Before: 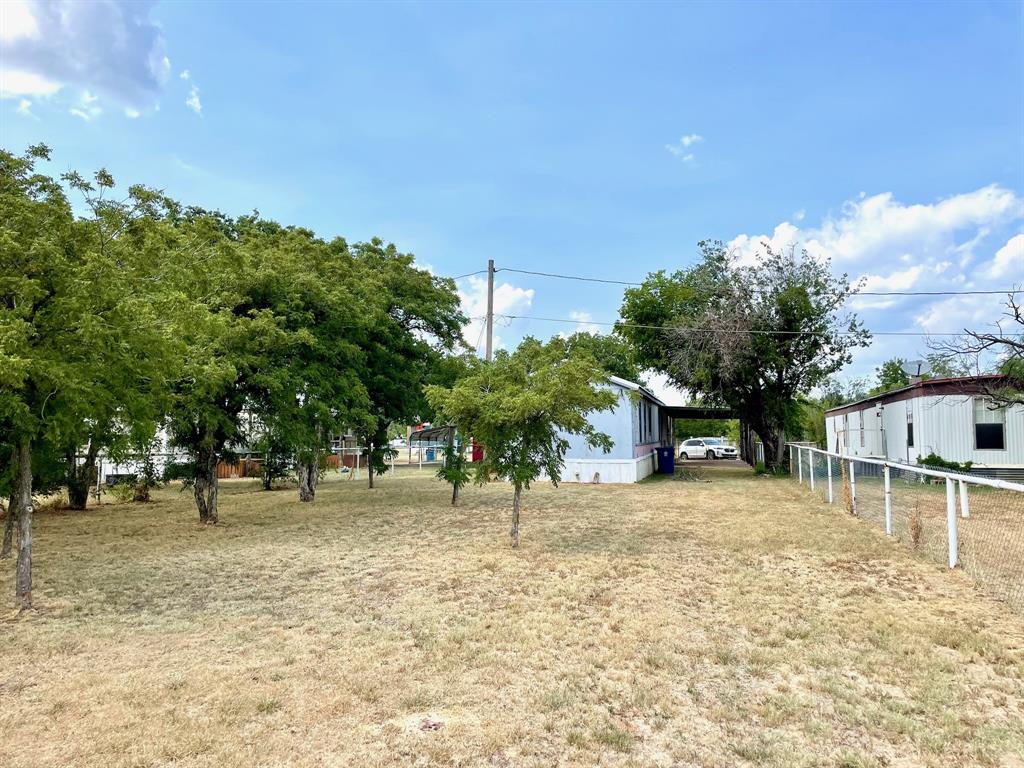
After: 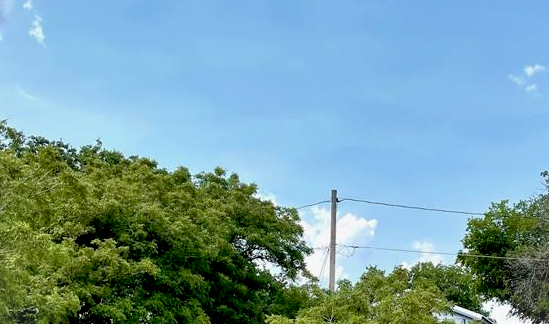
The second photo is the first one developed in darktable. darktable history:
crop: left 15.332%, top 9.173%, right 30.998%, bottom 48.525%
exposure: black level correction 0.011, compensate highlight preservation false
shadows and highlights: highlights color adjustment 46.28%, low approximation 0.01, soften with gaussian
vignetting: brightness 0.03, saturation 0, dithering 8-bit output
